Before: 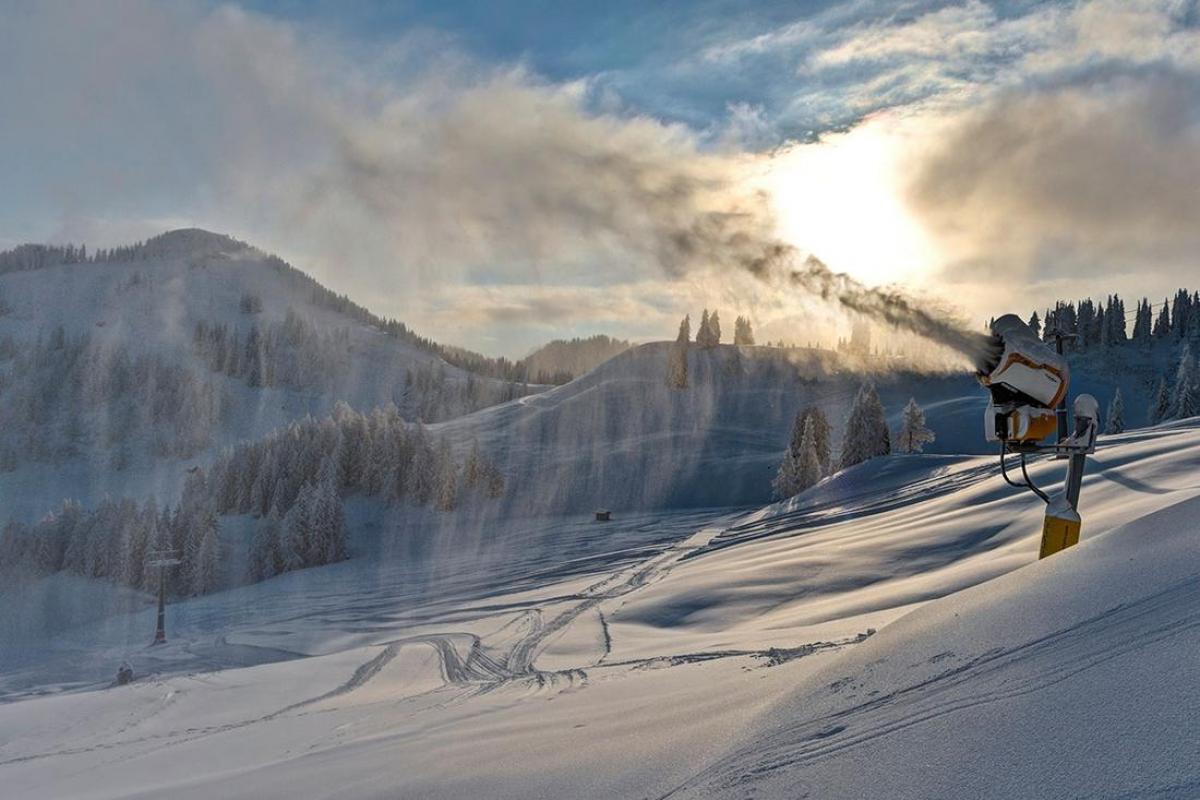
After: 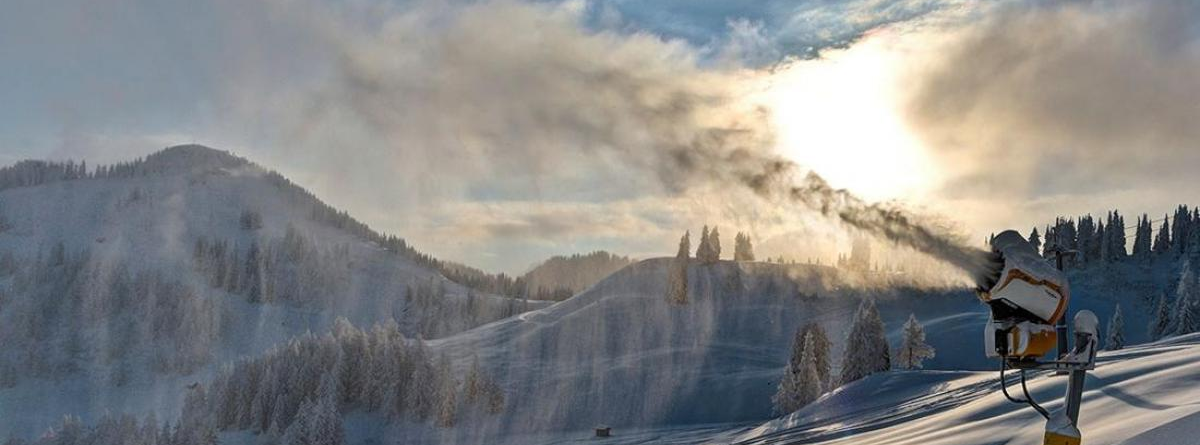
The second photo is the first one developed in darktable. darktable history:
crop and rotate: top 10.587%, bottom 33.703%
